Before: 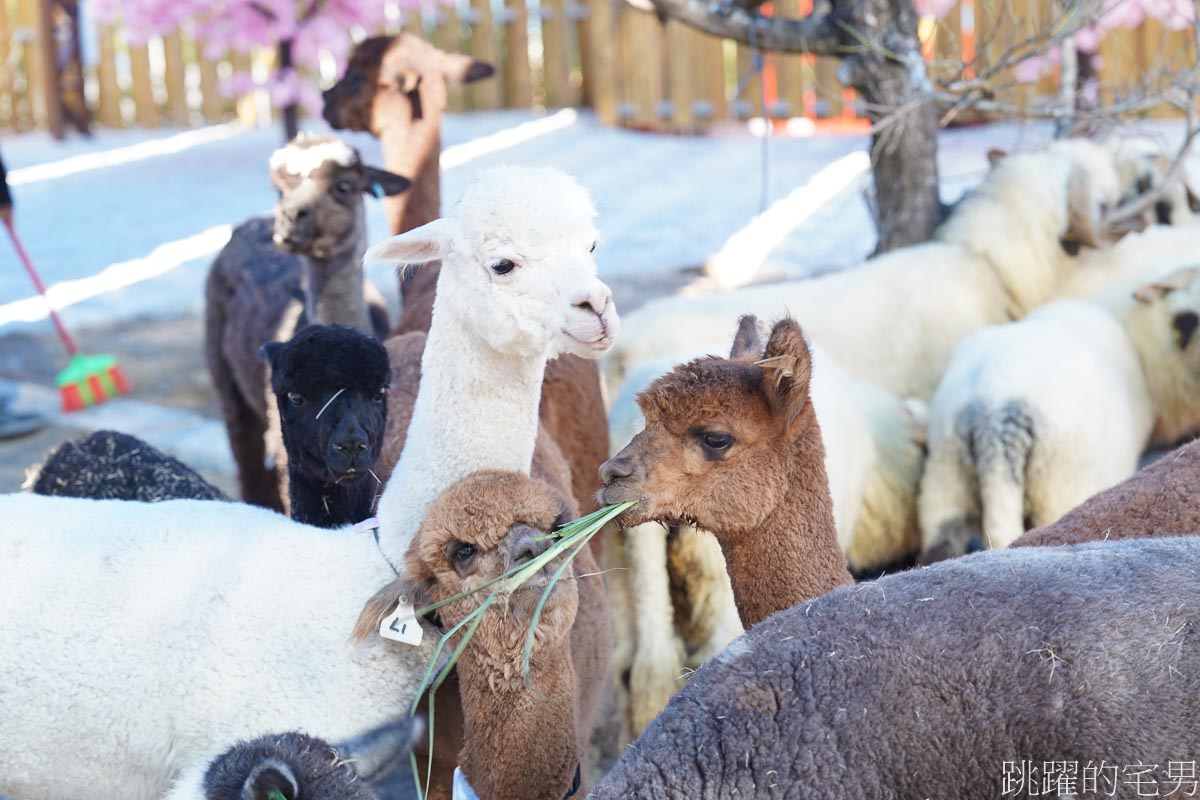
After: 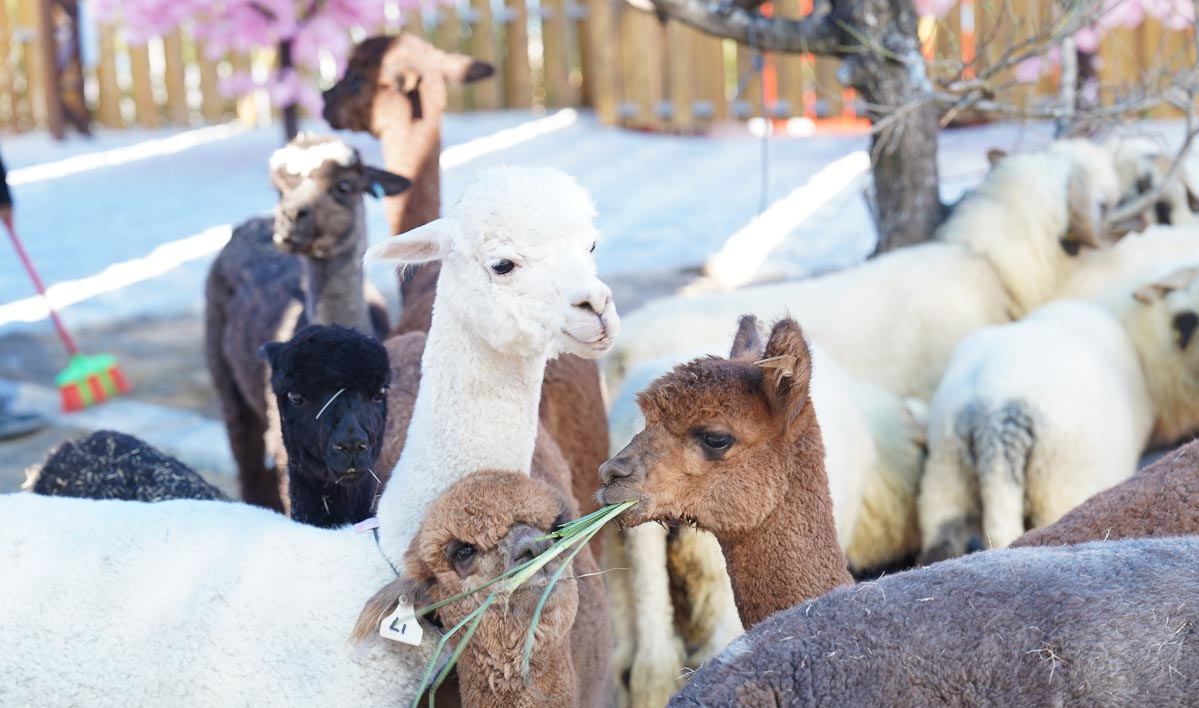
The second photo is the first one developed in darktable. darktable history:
crop and rotate: top 0%, bottom 11.49%
white balance: emerald 1
